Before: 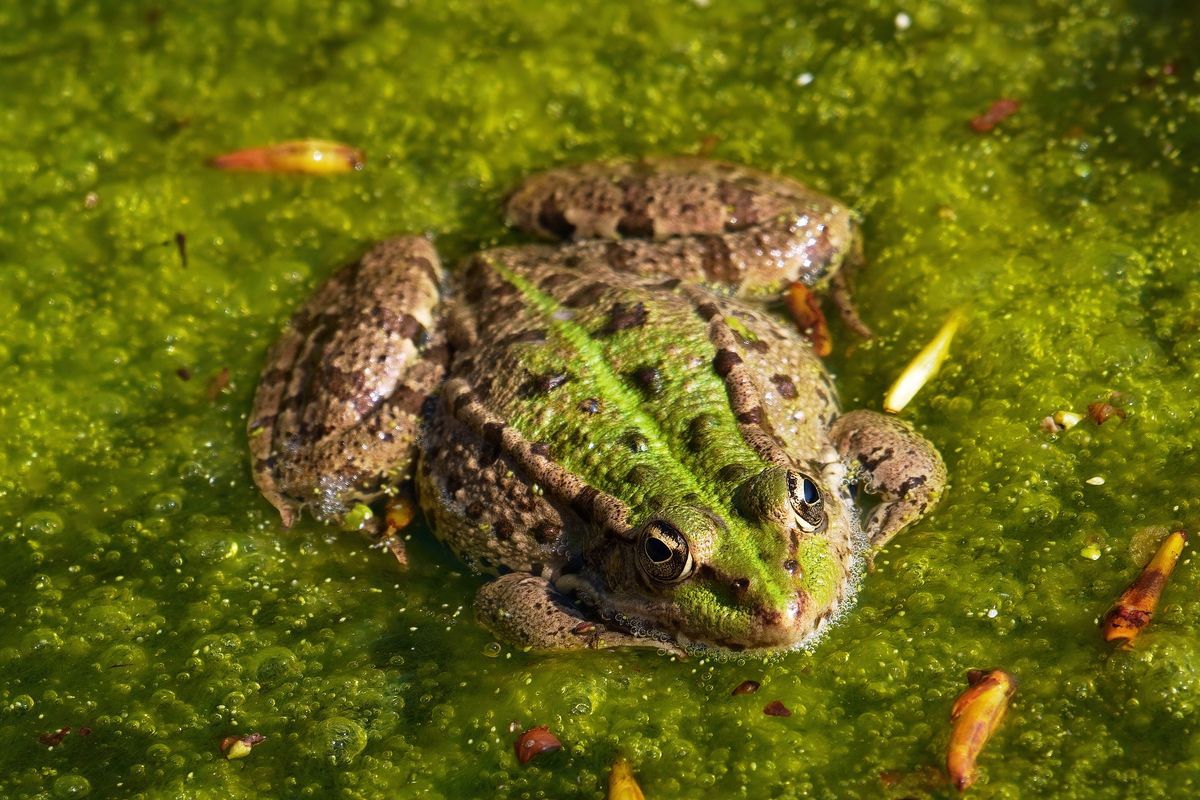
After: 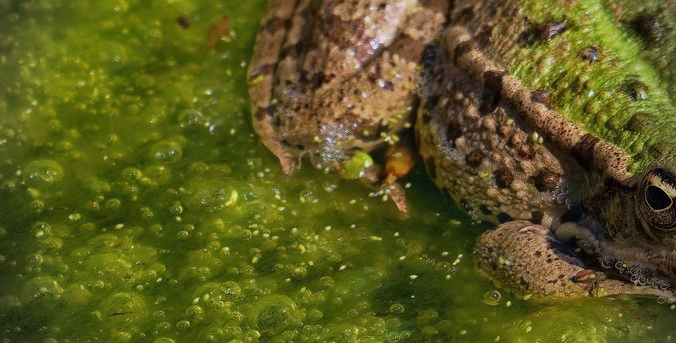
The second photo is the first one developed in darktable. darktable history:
crop: top 44.097%, right 43.642%, bottom 13.01%
shadows and highlights: soften with gaussian
tone equalizer: -8 EV 0.263 EV, -7 EV 0.381 EV, -6 EV 0.412 EV, -5 EV 0.256 EV, -3 EV -0.269 EV, -2 EV -0.402 EV, -1 EV -0.437 EV, +0 EV -0.22 EV, edges refinement/feathering 500, mask exposure compensation -1.57 EV, preserve details no
vignetting: brightness -0.859, dithering 8-bit output
